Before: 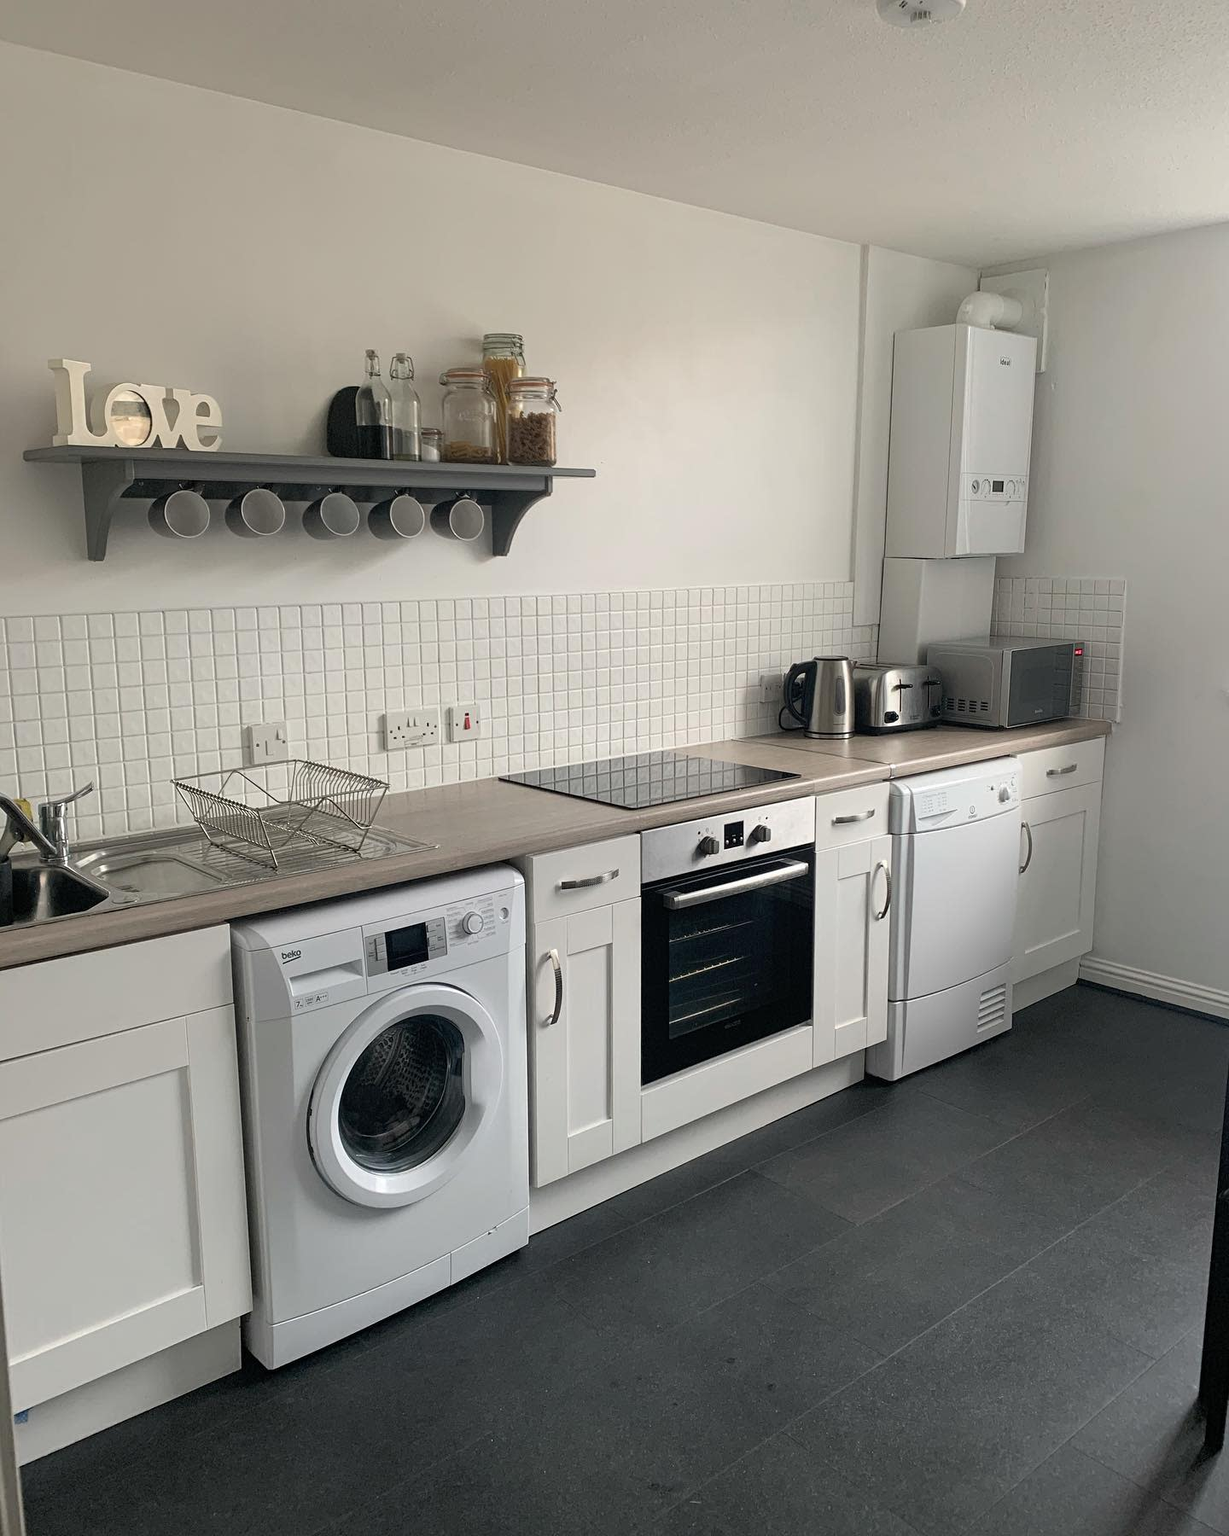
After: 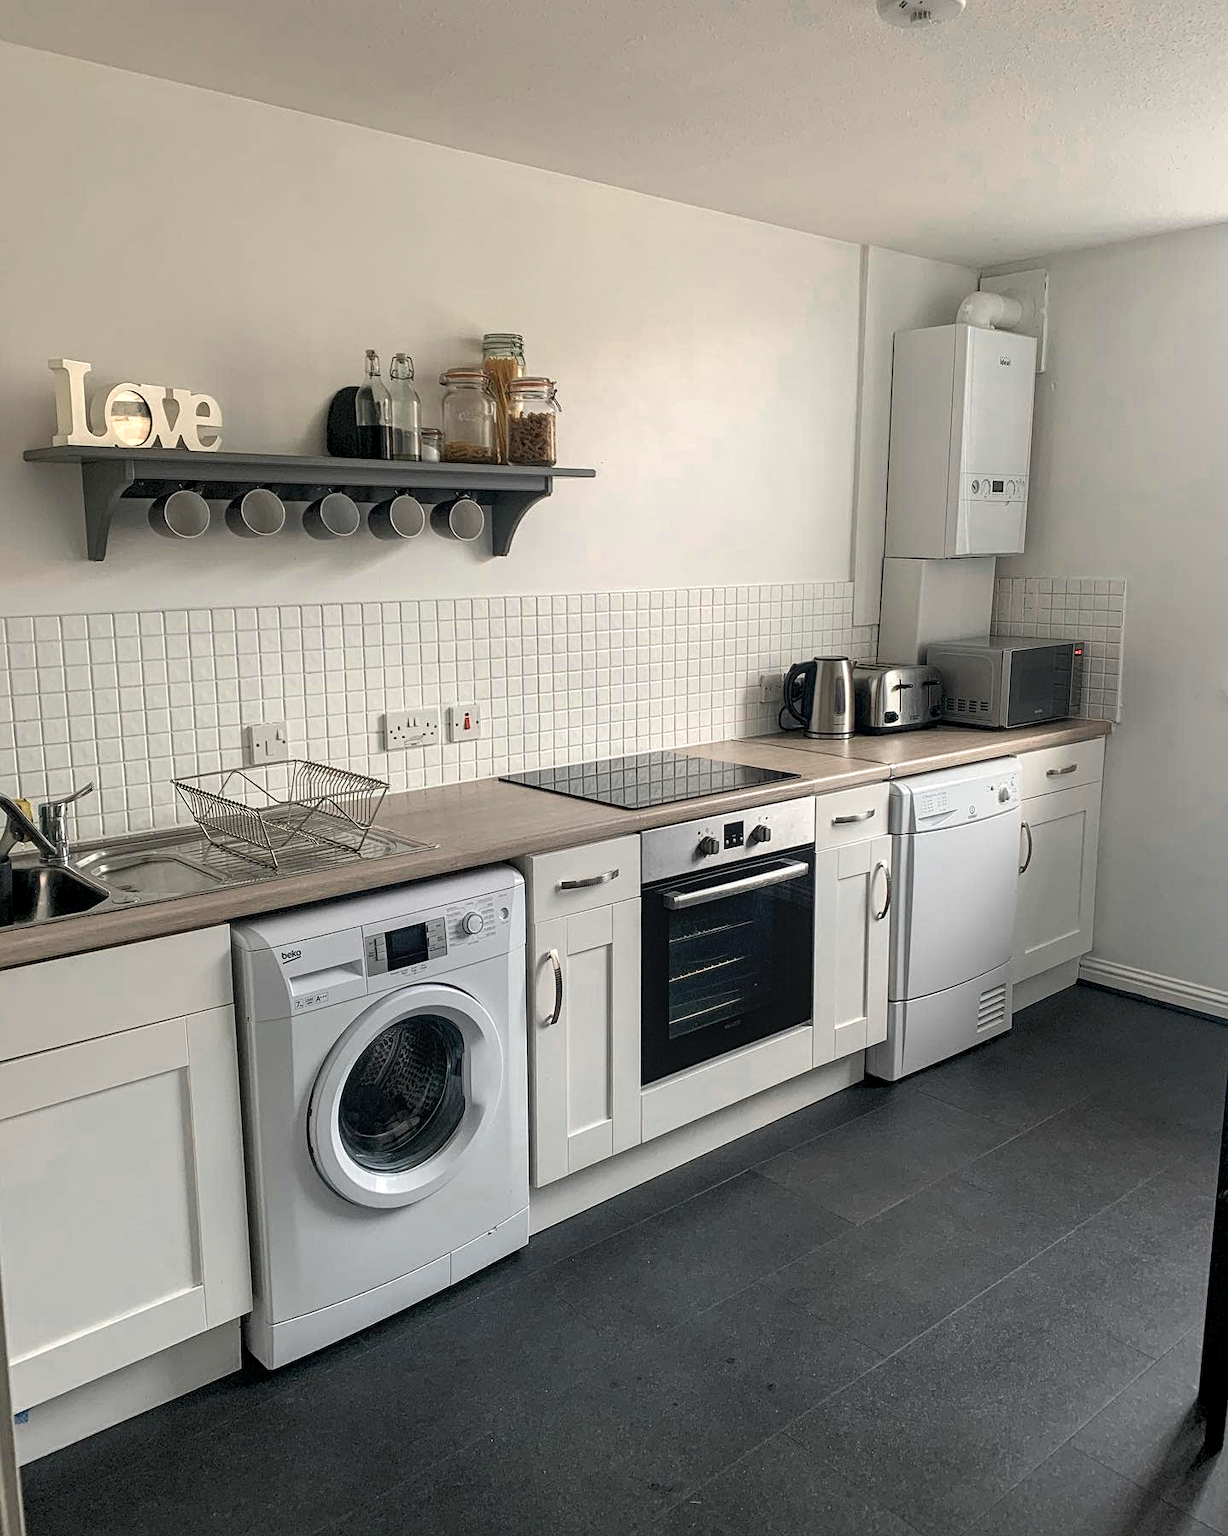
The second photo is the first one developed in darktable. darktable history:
sharpen: amount 0.2
color zones: curves: ch0 [(0.018, 0.548) (0.197, 0.654) (0.425, 0.447) (0.605, 0.658) (0.732, 0.579)]; ch1 [(0.105, 0.531) (0.224, 0.531) (0.386, 0.39) (0.618, 0.456) (0.732, 0.456) (0.956, 0.421)]; ch2 [(0.039, 0.583) (0.215, 0.465) (0.399, 0.544) (0.465, 0.548) (0.614, 0.447) (0.724, 0.43) (0.882, 0.623) (0.956, 0.632)]
local contrast: detail 130%
velvia: strength 15.25%
